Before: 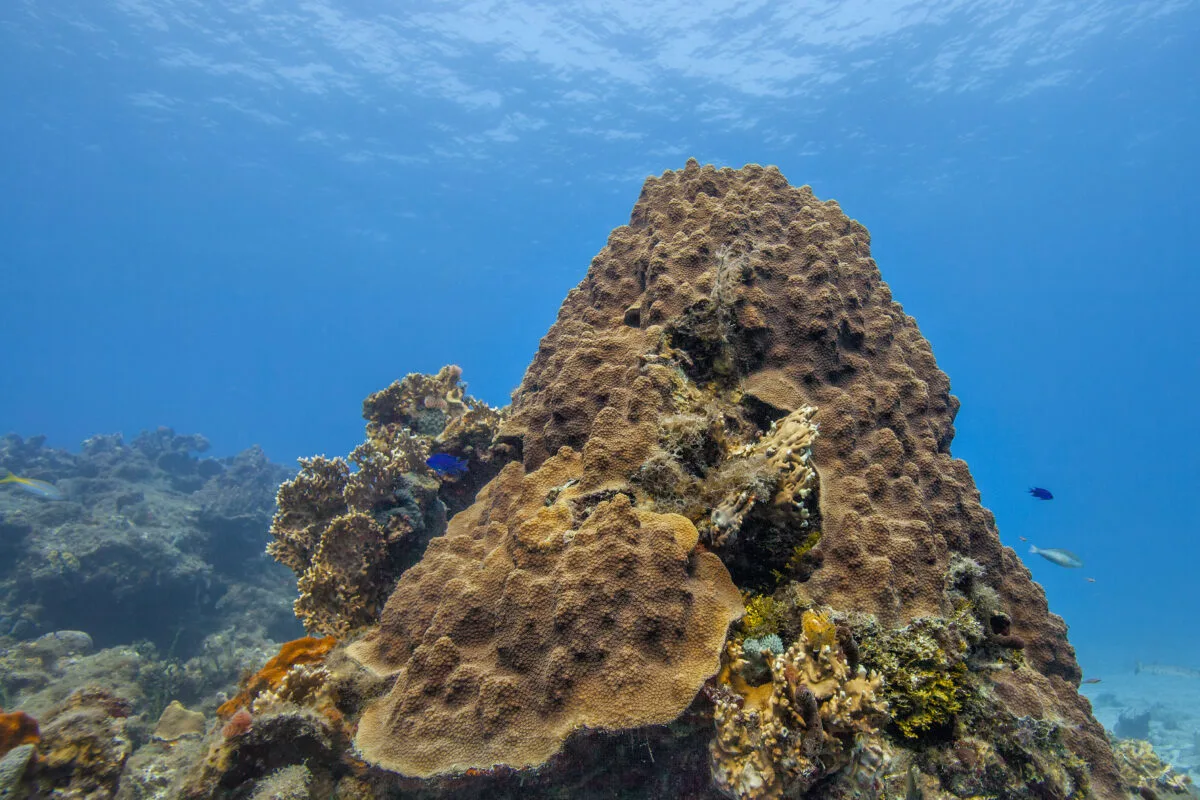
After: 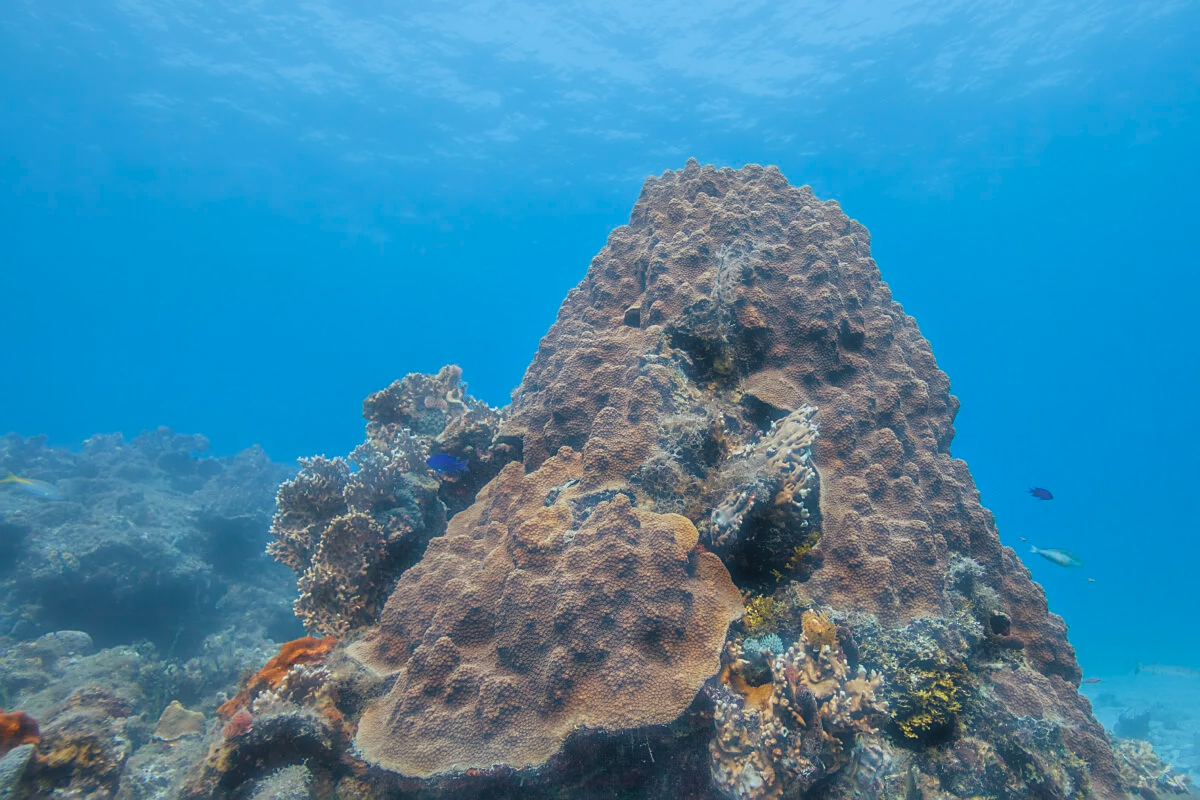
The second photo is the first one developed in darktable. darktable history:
contrast equalizer: y [[0.609, 0.611, 0.615, 0.613, 0.607, 0.603], [0.504, 0.498, 0.496, 0.499, 0.506, 0.516], [0 ×6], [0 ×6], [0 ×6]], mix -0.215
sharpen: on, module defaults
haze removal: strength -0.898, distance 0.23, compatibility mode true, adaptive false
